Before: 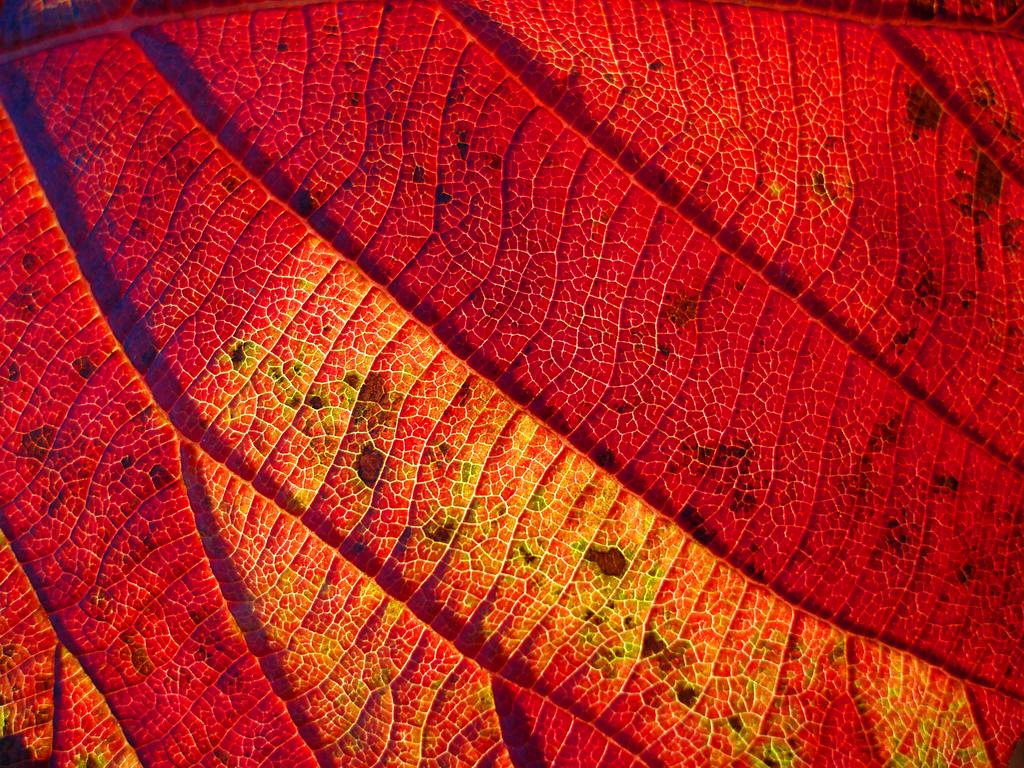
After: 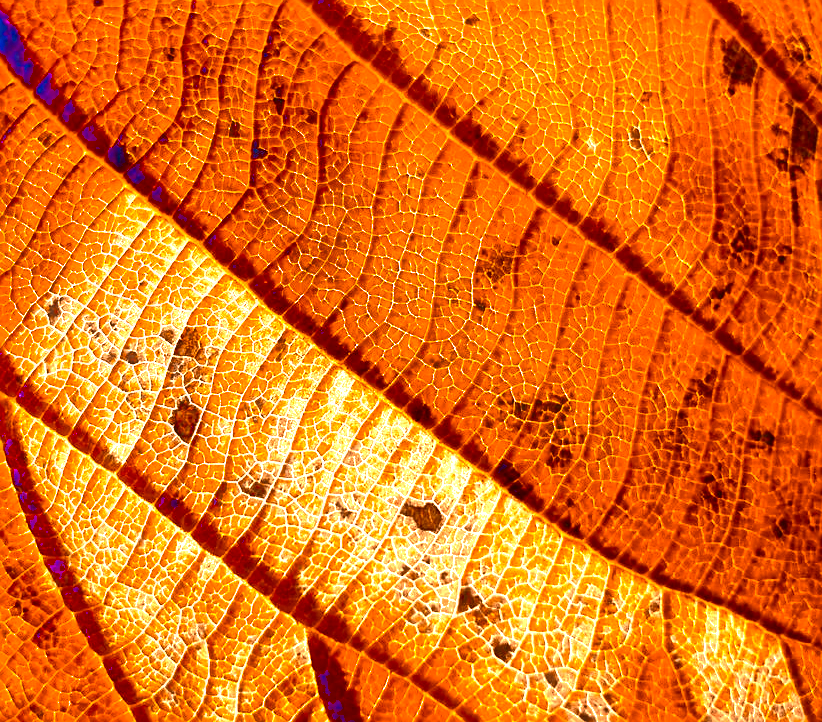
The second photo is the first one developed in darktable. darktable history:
crop and rotate: left 17.982%, top 5.86%, right 1.715%
sharpen: amount 0.496
exposure: exposure 0.999 EV, compensate exposure bias true, compensate highlight preservation false
color correction: highlights a* 15.55, highlights b* -20.78
contrast brightness saturation: contrast 0.205, brightness -0.107, saturation 0.205
haze removal: strength -0.097, compatibility mode true, adaptive false
color zones: curves: ch0 [(0.009, 0.528) (0.136, 0.6) (0.255, 0.586) (0.39, 0.528) (0.522, 0.584) (0.686, 0.736) (0.849, 0.561)]; ch1 [(0.045, 0.781) (0.14, 0.416) (0.257, 0.695) (0.442, 0.032) (0.738, 0.338) (0.818, 0.632) (0.891, 0.741) (1, 0.704)]; ch2 [(0, 0.667) (0.141, 0.52) (0.26, 0.37) (0.474, 0.432) (0.743, 0.286)]
shadows and highlights: shadows 29.97
